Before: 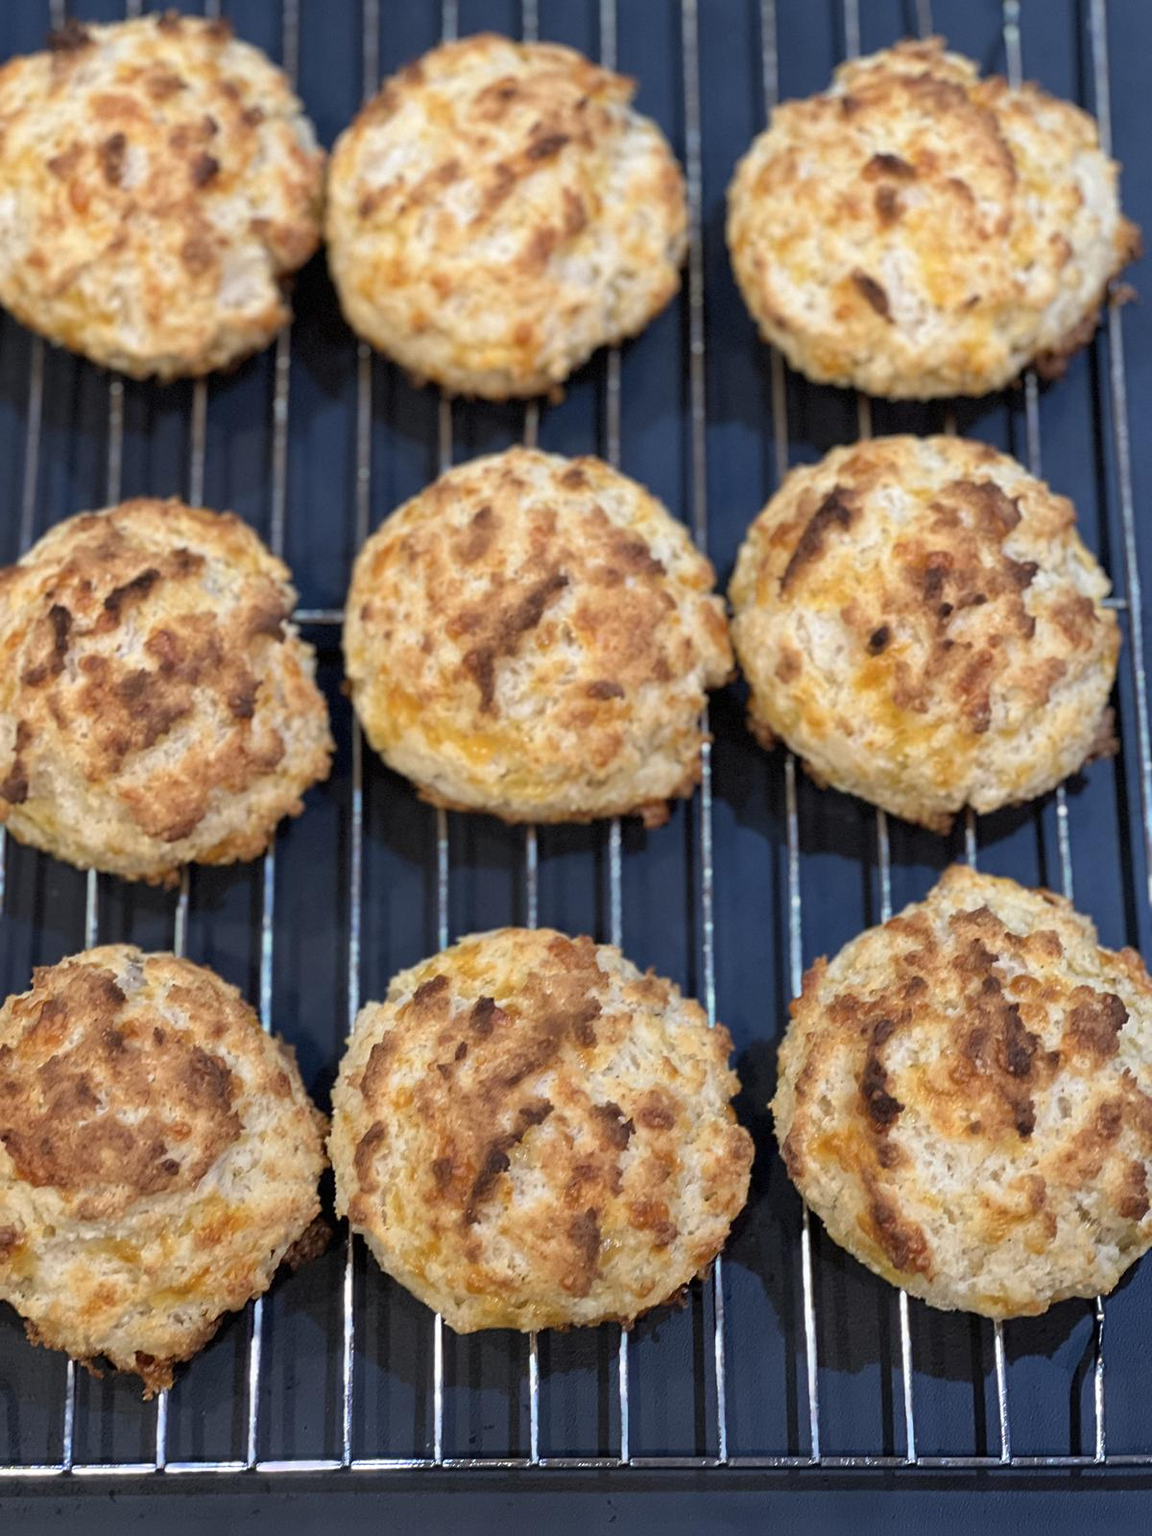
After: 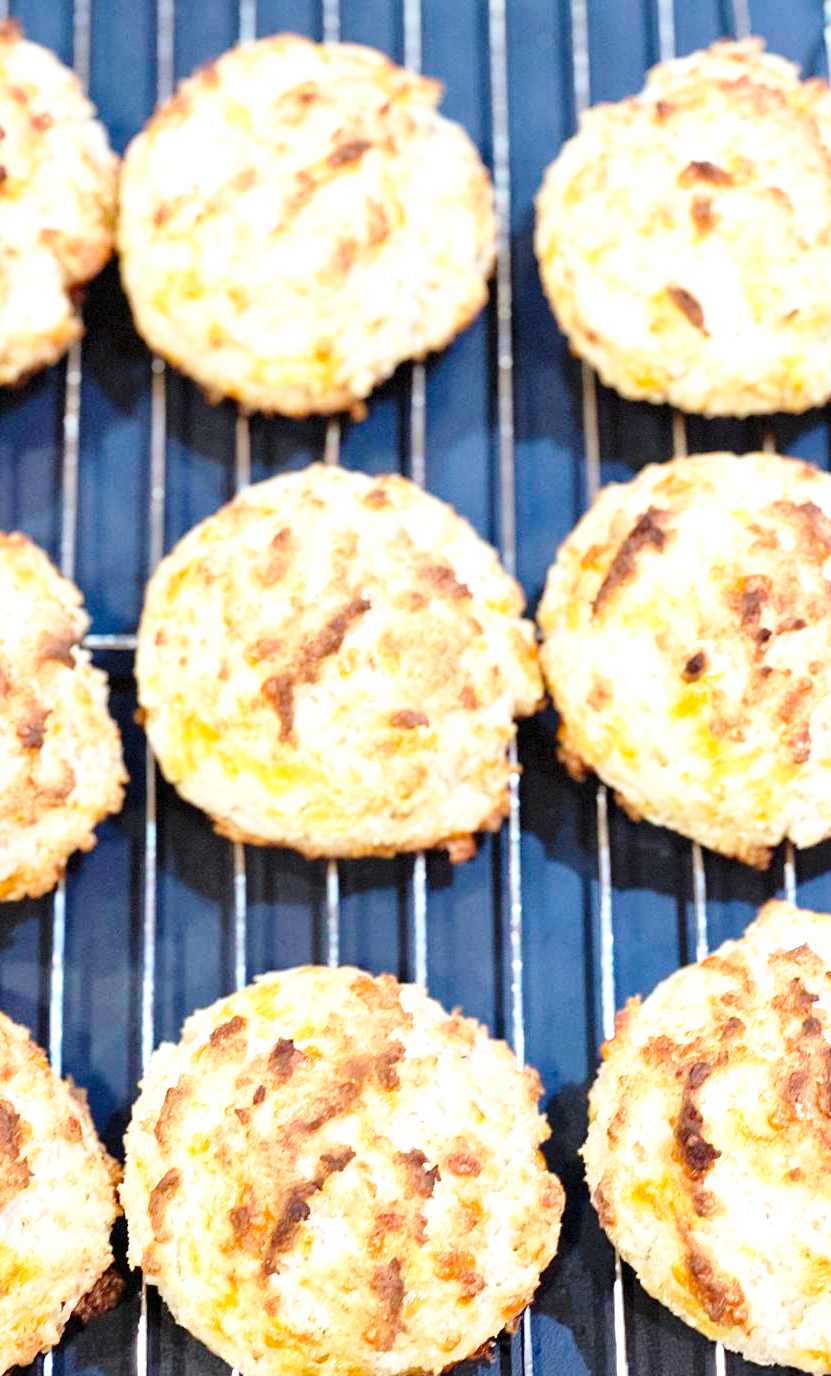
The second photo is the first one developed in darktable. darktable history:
exposure: black level correction 0, exposure 1.1 EV, compensate exposure bias true, compensate highlight preservation false
base curve: curves: ch0 [(0, 0) (0.028, 0.03) (0.121, 0.232) (0.46, 0.748) (0.859, 0.968) (1, 1)], preserve colors none
local contrast: mode bilateral grid, contrast 20, coarseness 50, detail 120%, midtone range 0.2
crop: left 18.479%, right 12.2%, bottom 13.971%
